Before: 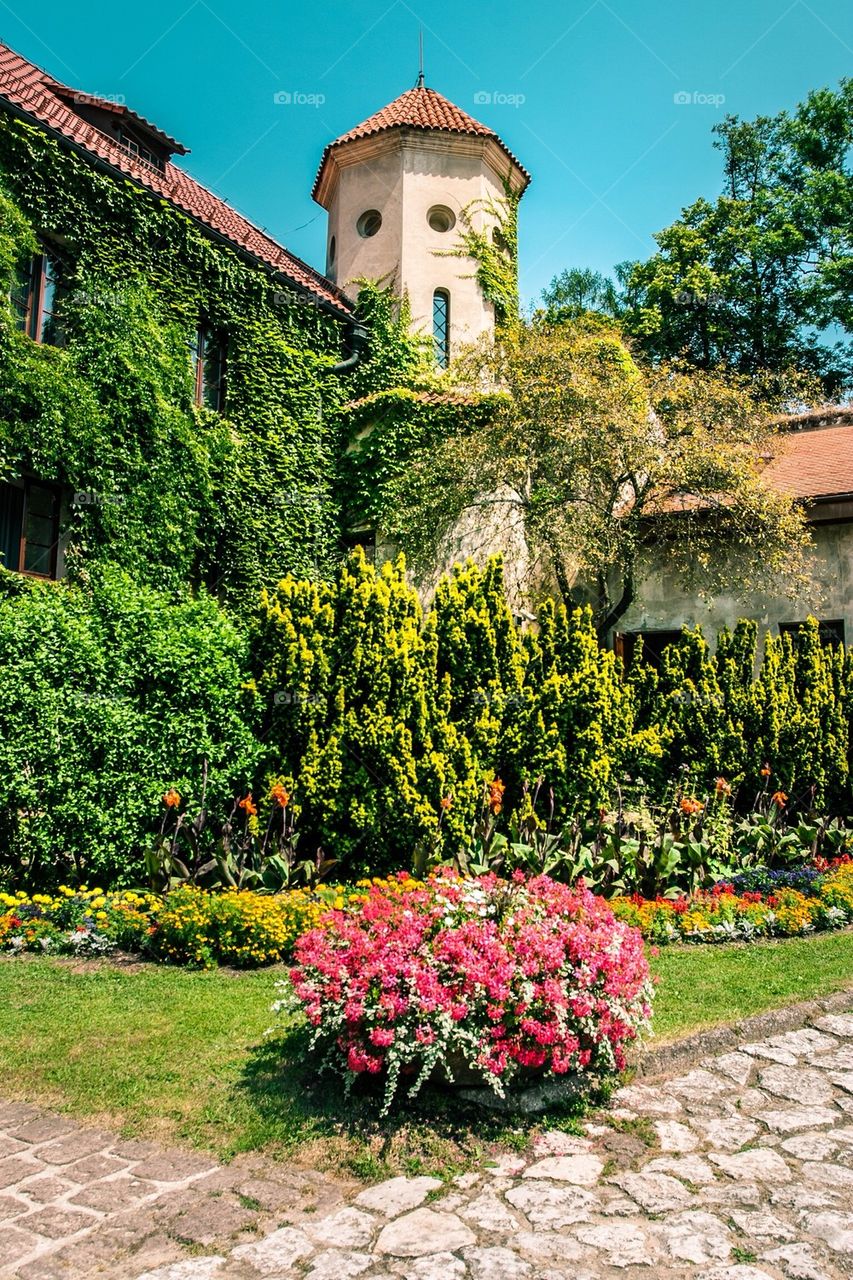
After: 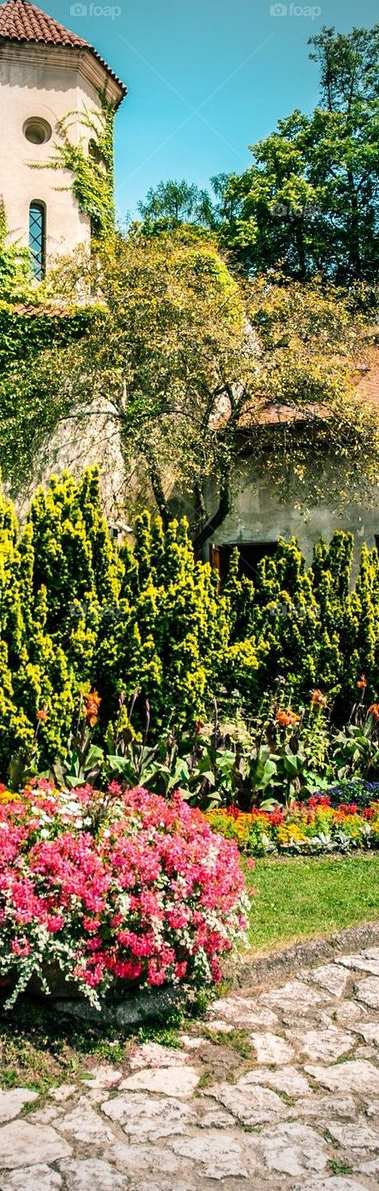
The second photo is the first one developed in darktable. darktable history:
crop: left 47.473%, top 6.923%, right 7.996%
vignetting: on, module defaults
